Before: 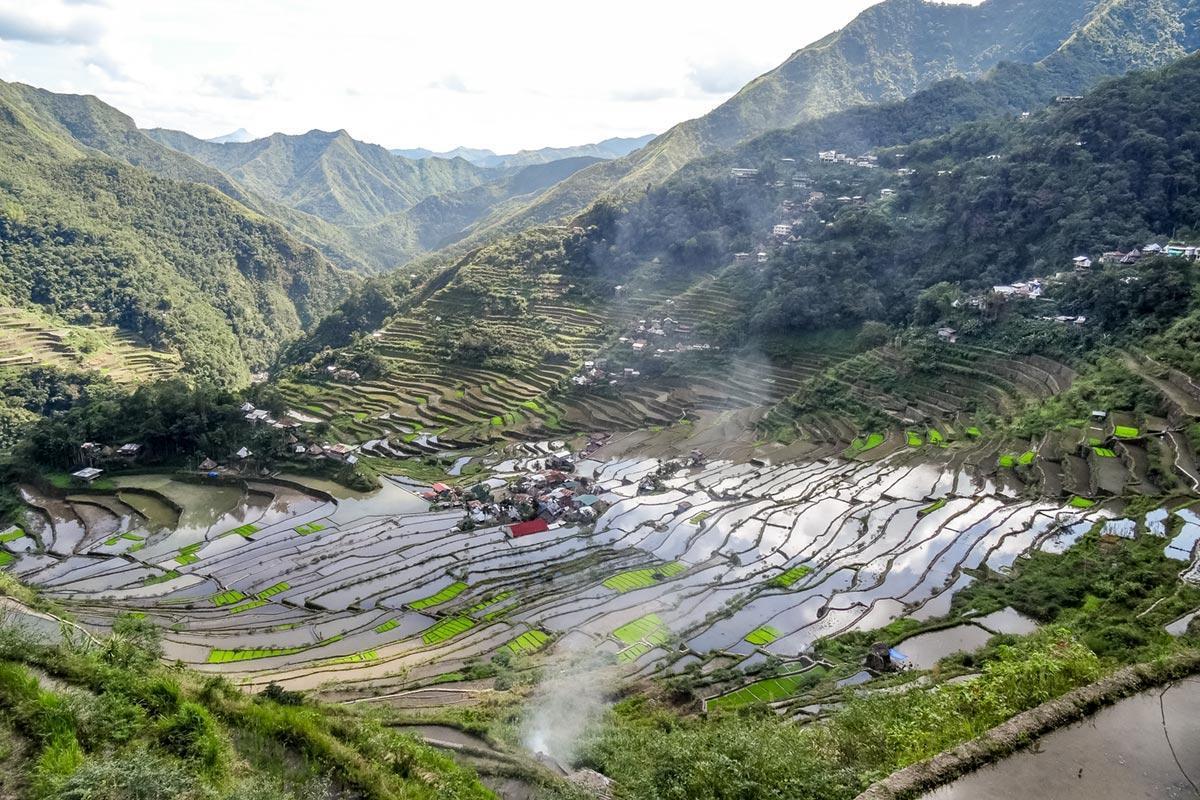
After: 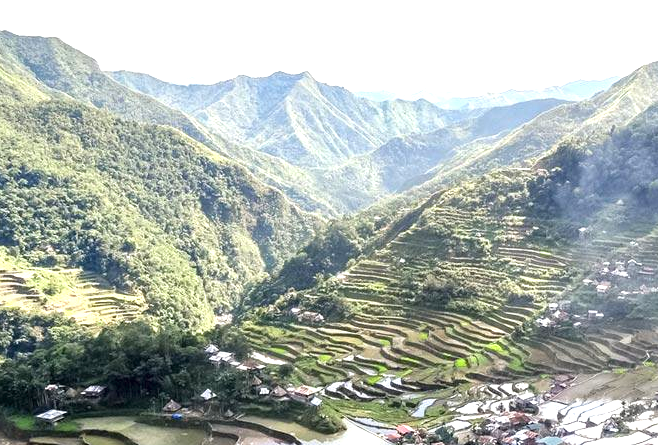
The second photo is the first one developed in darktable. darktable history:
crop and rotate: left 3.067%, top 7.387%, right 42.039%, bottom 36.988%
exposure: black level correction 0, exposure 0.892 EV, compensate highlight preservation false
